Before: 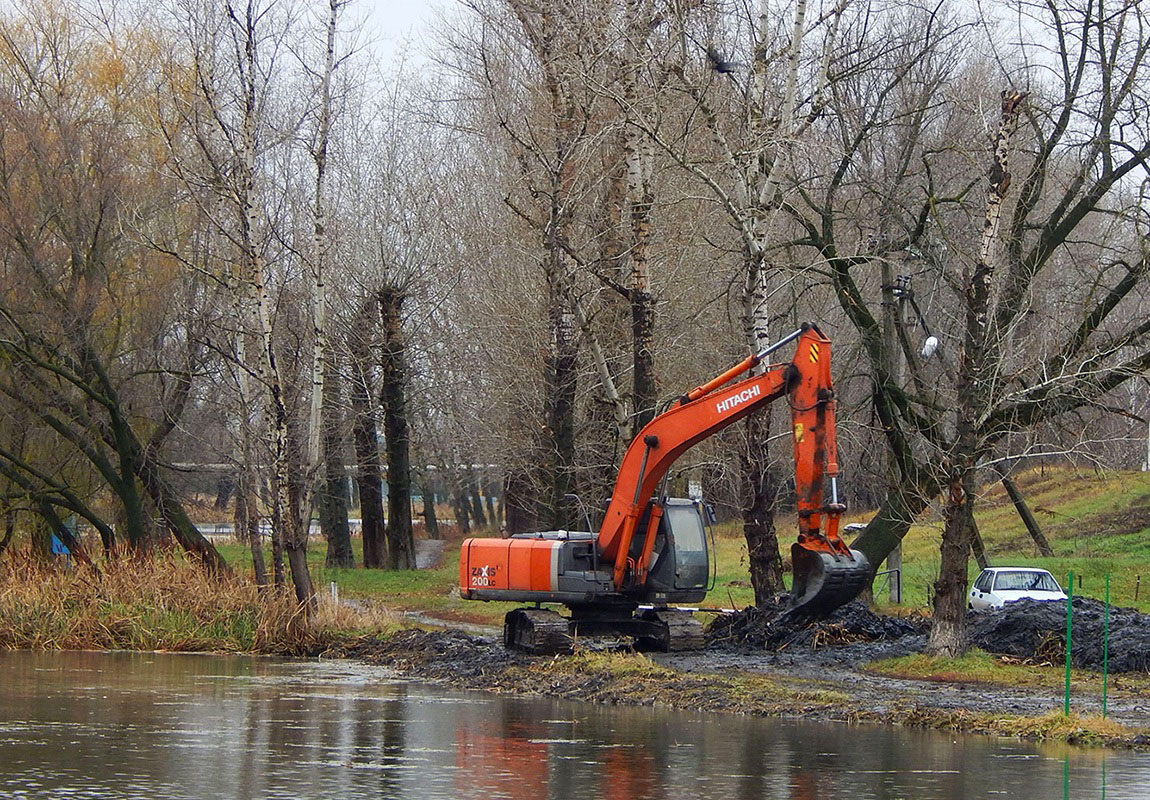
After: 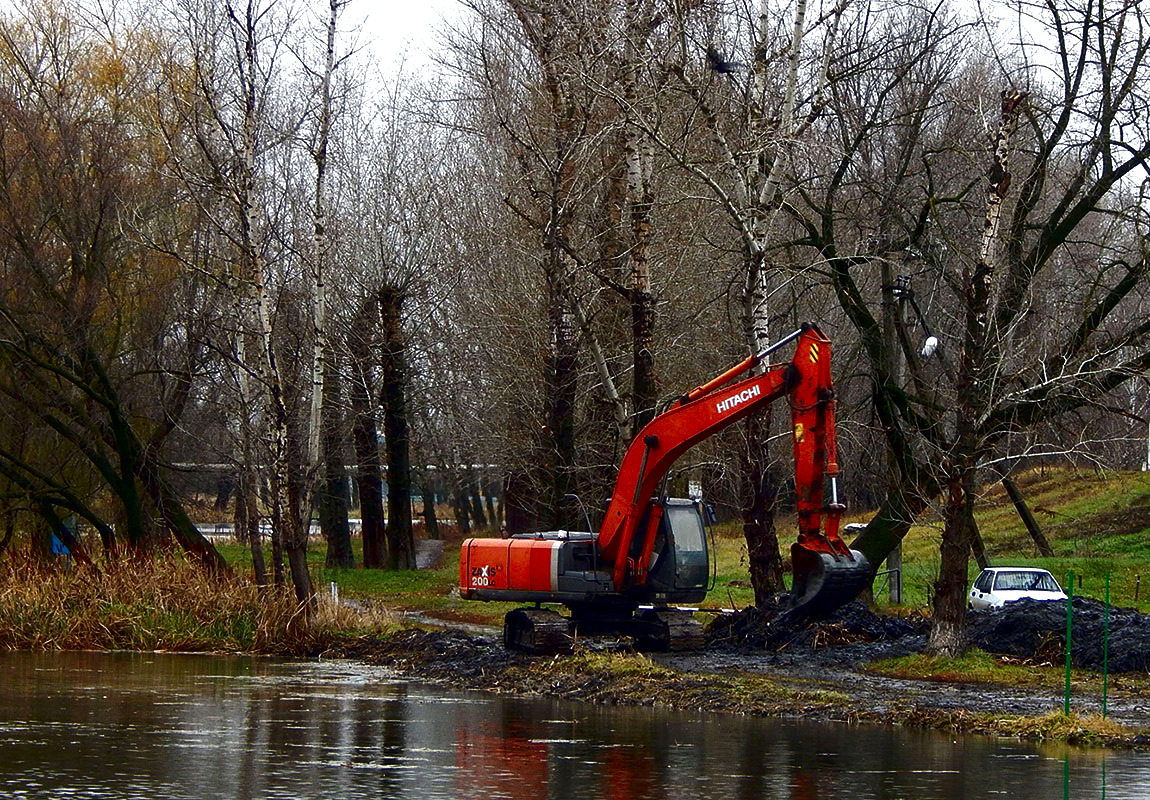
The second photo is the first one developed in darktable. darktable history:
local contrast: mode bilateral grid, contrast 10, coarseness 25, detail 115%, midtone range 0.2
contrast brightness saturation: brightness -0.52
exposure: black level correction 0, exposure 0.5 EV, compensate highlight preservation false
